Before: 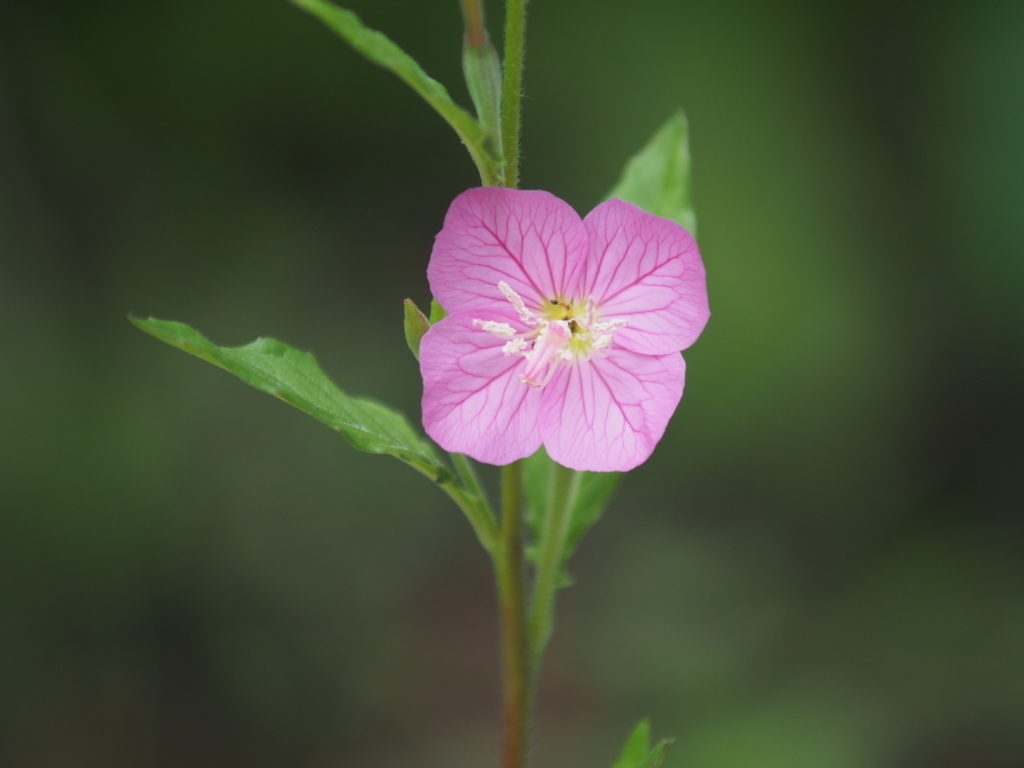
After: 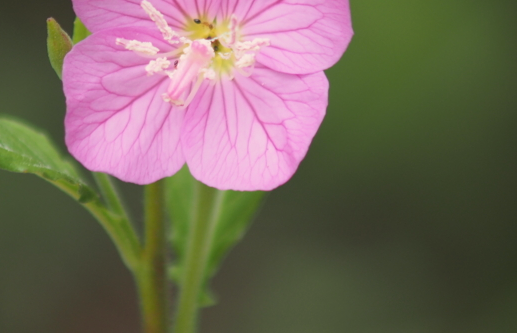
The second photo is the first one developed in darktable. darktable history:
exposure: compensate exposure bias true, compensate highlight preservation false
crop: left 34.871%, top 36.615%, right 14.568%, bottom 19.955%
color correction: highlights a* 5.97, highlights b* 4.69
